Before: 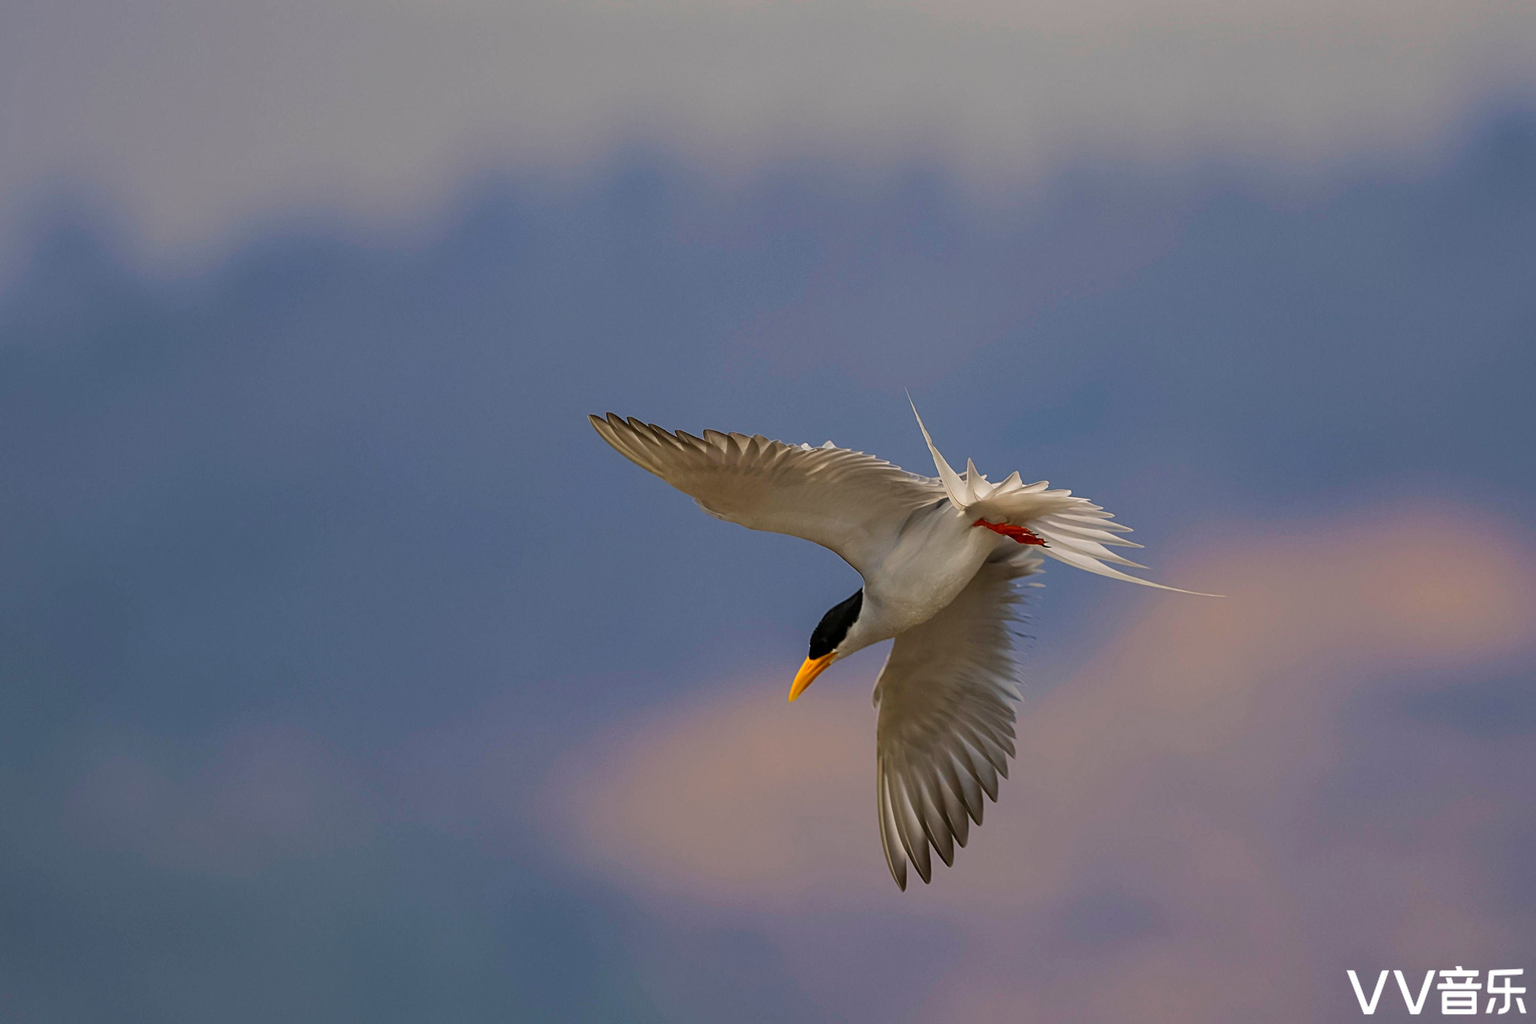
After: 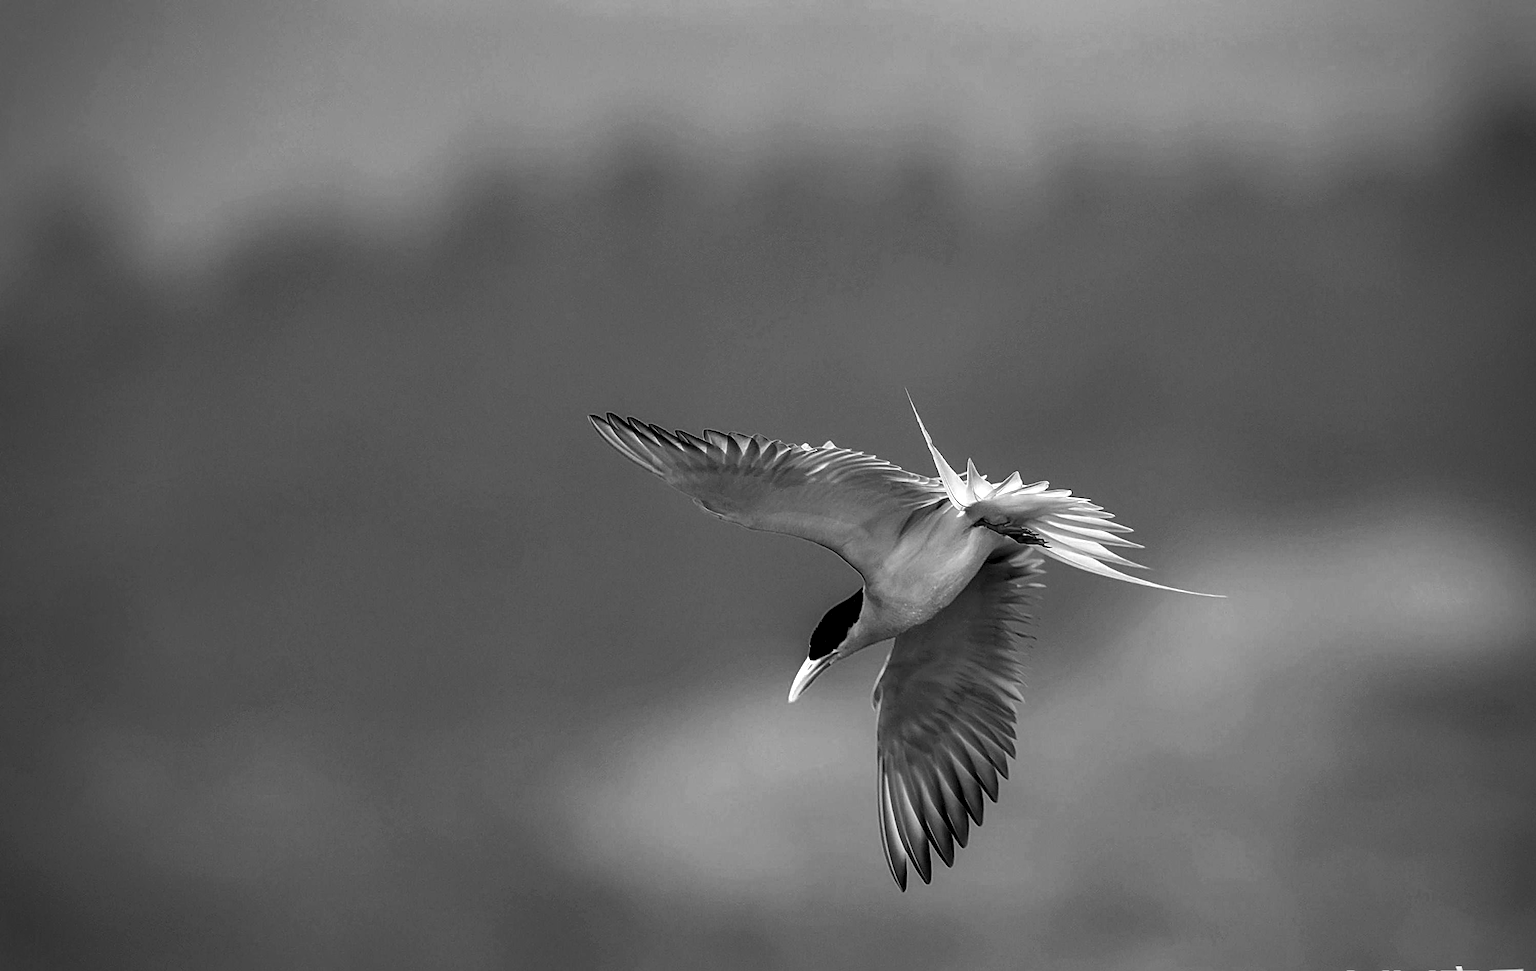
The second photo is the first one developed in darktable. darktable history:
sharpen: on, module defaults
crop and rotate: top 0%, bottom 5.097%
vignetting: fall-off radius 31.48%, brightness -0.472
monochrome: a 32, b 64, size 2.3, highlights 1
color zones: curves: ch0 [(0.25, 0.667) (0.758, 0.368)]; ch1 [(0.215, 0.245) (0.761, 0.373)]; ch2 [(0.247, 0.554) (0.761, 0.436)]
local contrast: highlights 0%, shadows 0%, detail 182%
